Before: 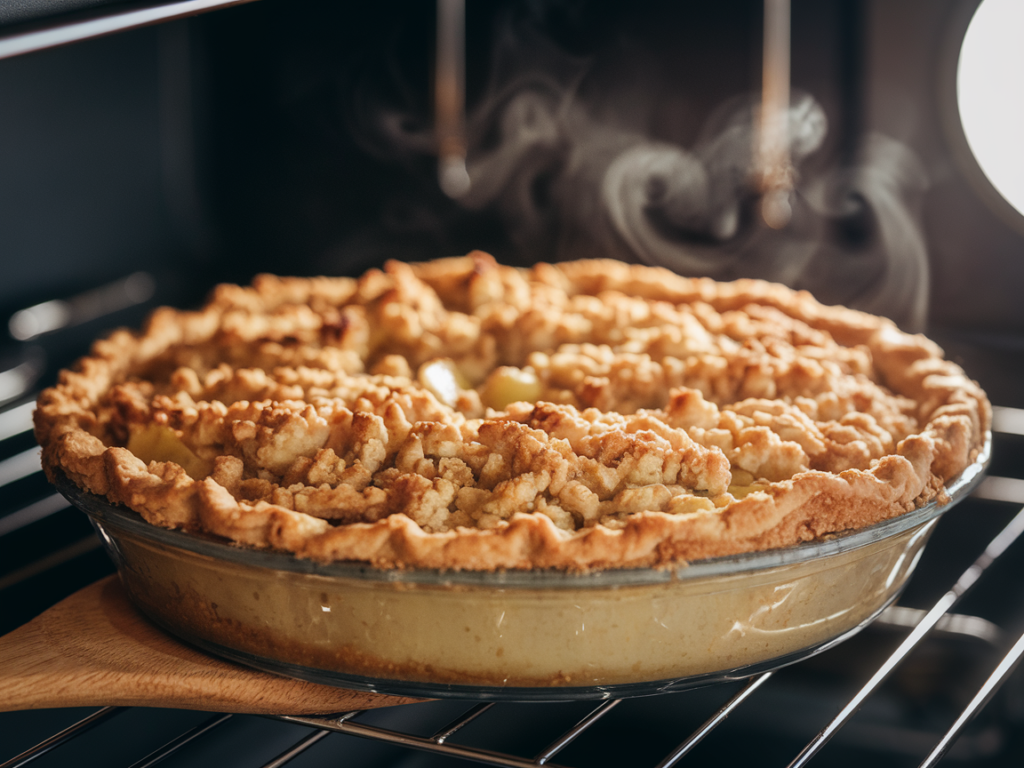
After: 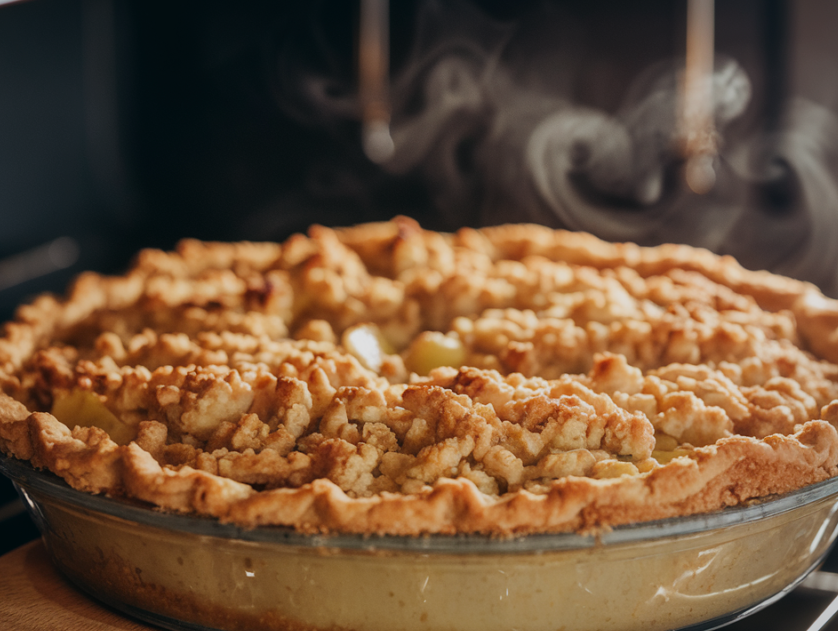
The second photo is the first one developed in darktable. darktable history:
shadows and highlights: radius 120.12, shadows 21.32, white point adjustment -9.71, highlights -12.66, soften with gaussian
crop and rotate: left 7.479%, top 4.638%, right 10.614%, bottom 13.199%
